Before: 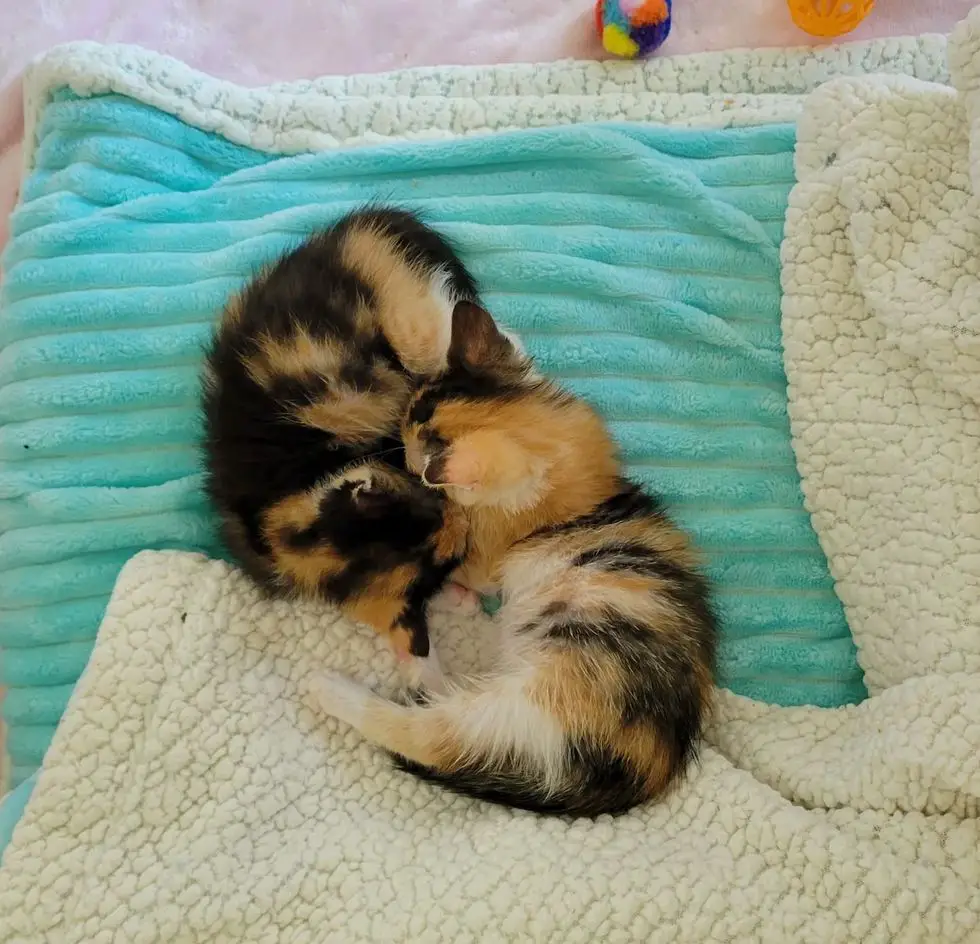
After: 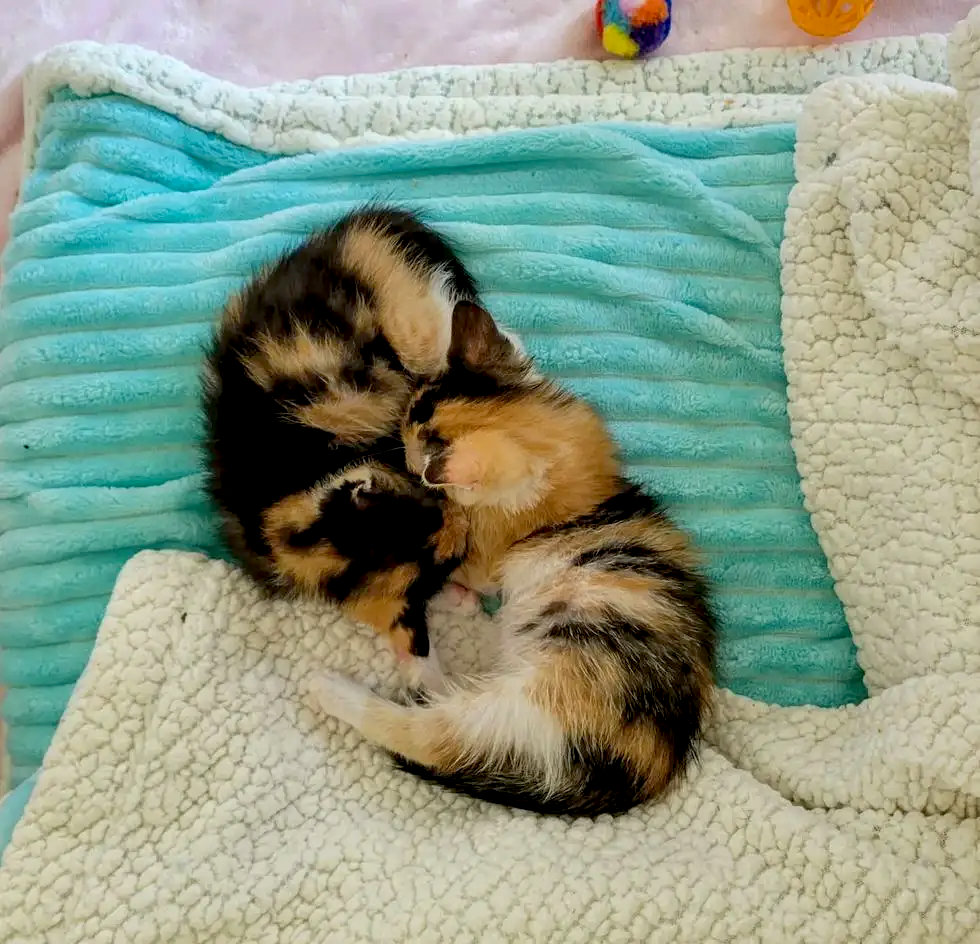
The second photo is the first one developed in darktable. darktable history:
exposure: black level correction 0.007, exposure 0.093 EV, compensate highlight preservation false
local contrast: detail 130%
